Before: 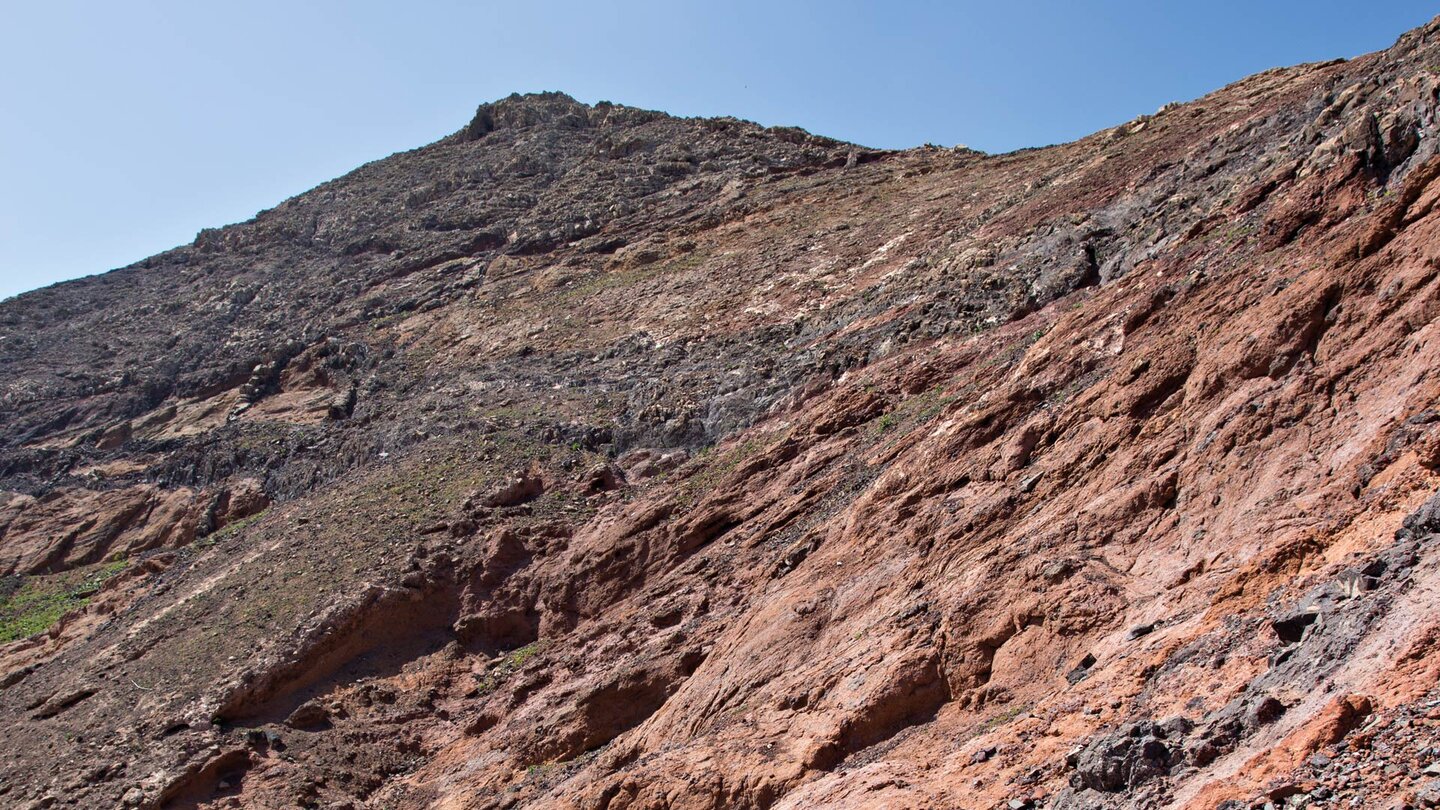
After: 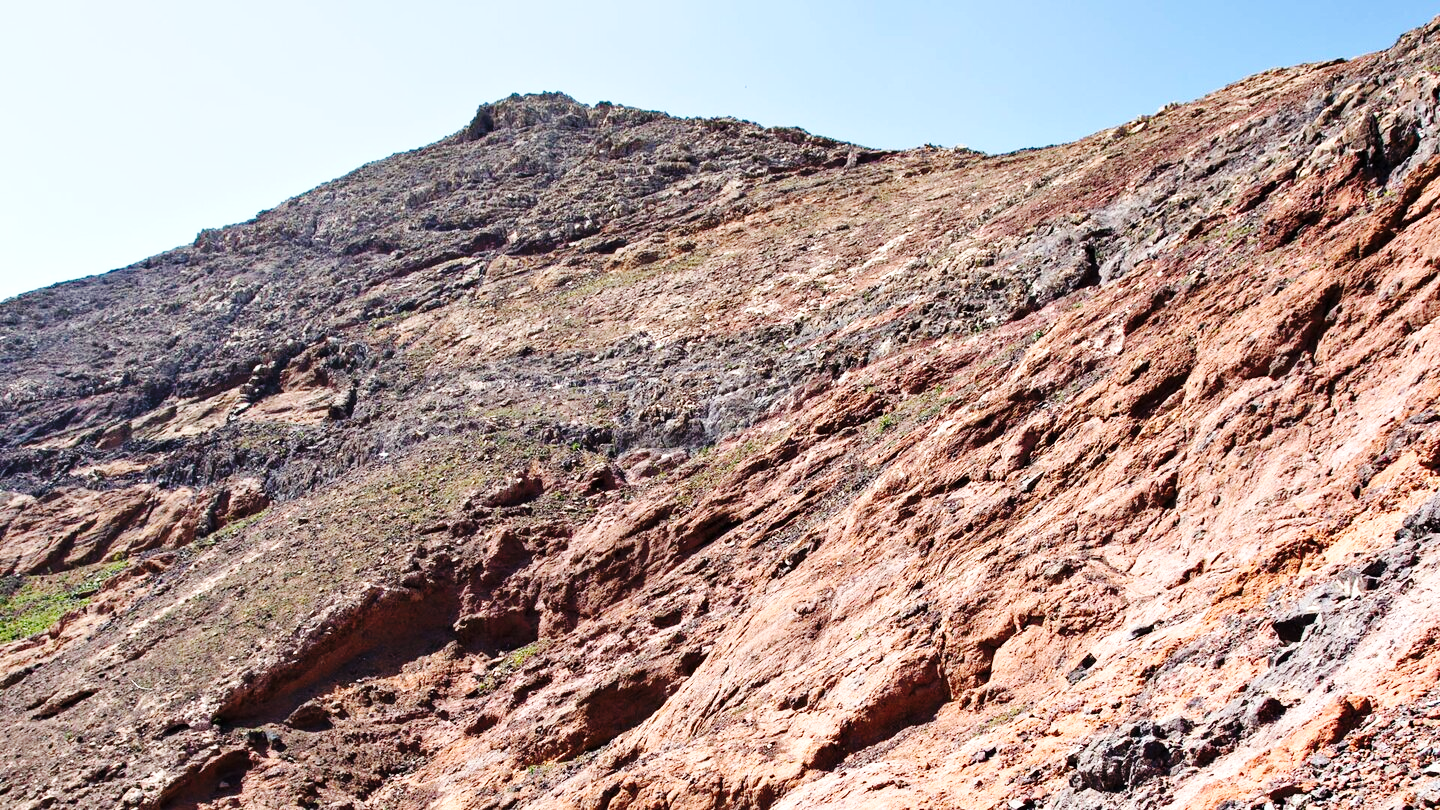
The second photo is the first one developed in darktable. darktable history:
base curve: curves: ch0 [(0, 0) (0.036, 0.025) (0.121, 0.166) (0.206, 0.329) (0.605, 0.79) (1, 1)], preserve colors none
exposure: exposure 0.569 EV, compensate highlight preservation false
